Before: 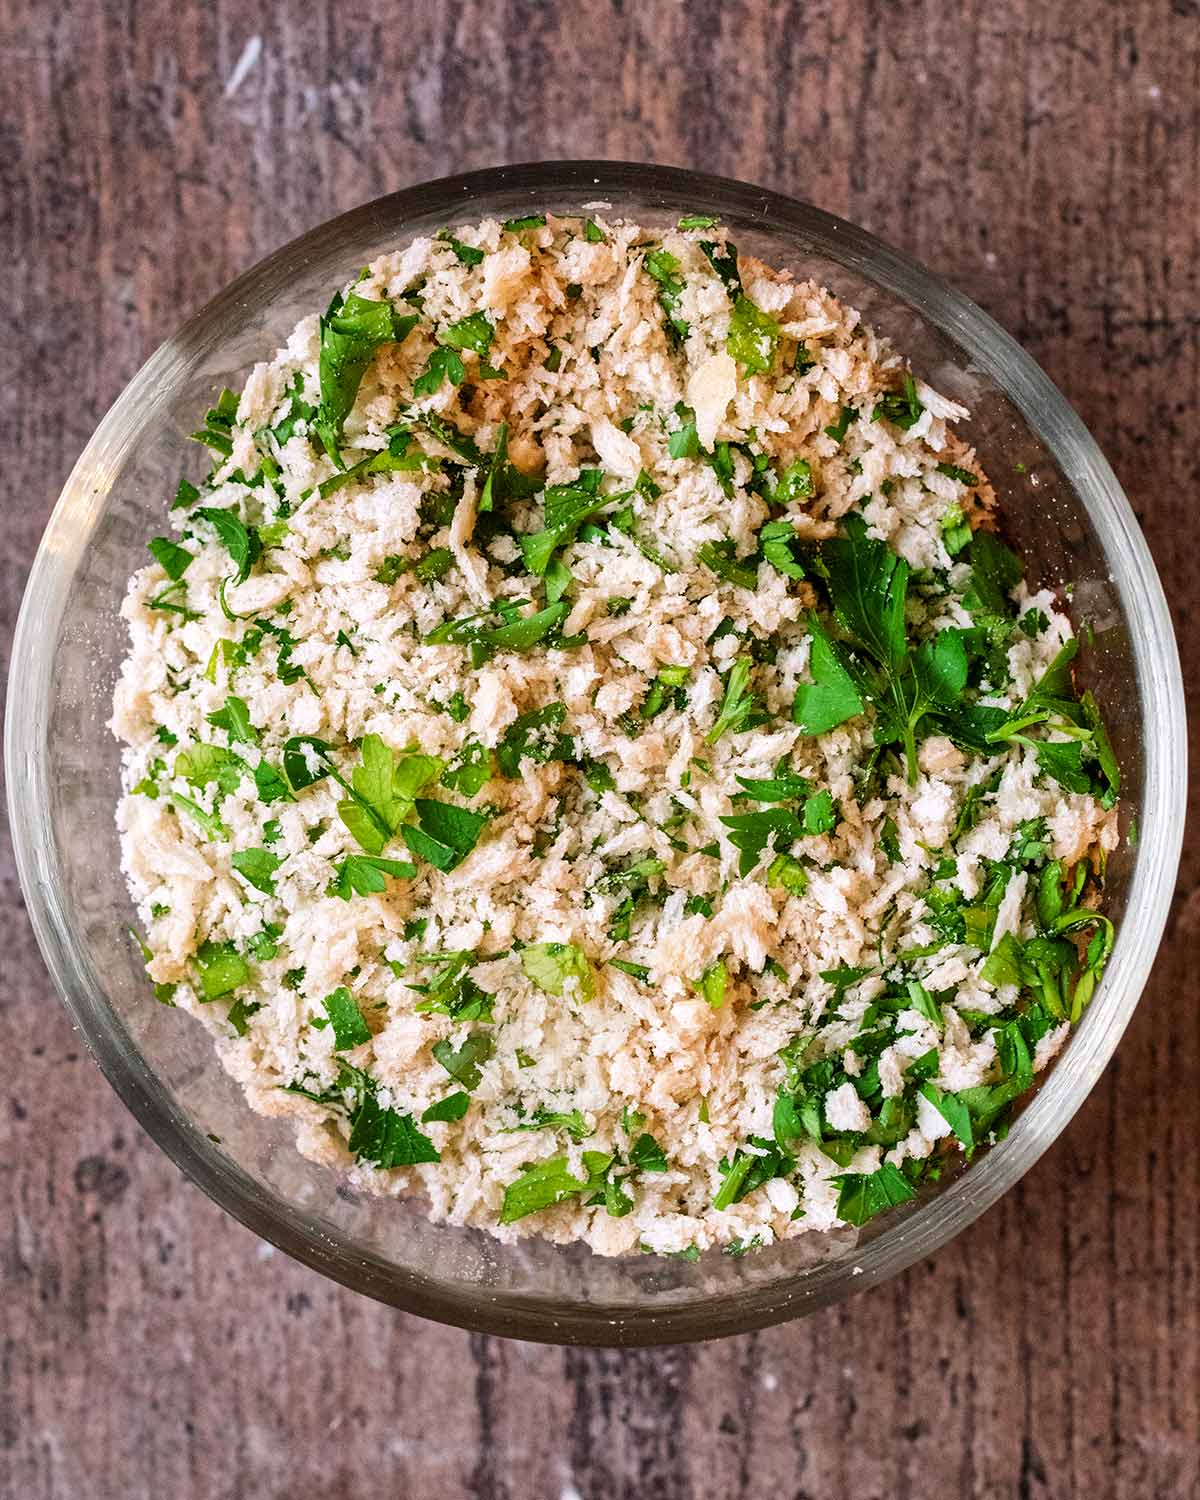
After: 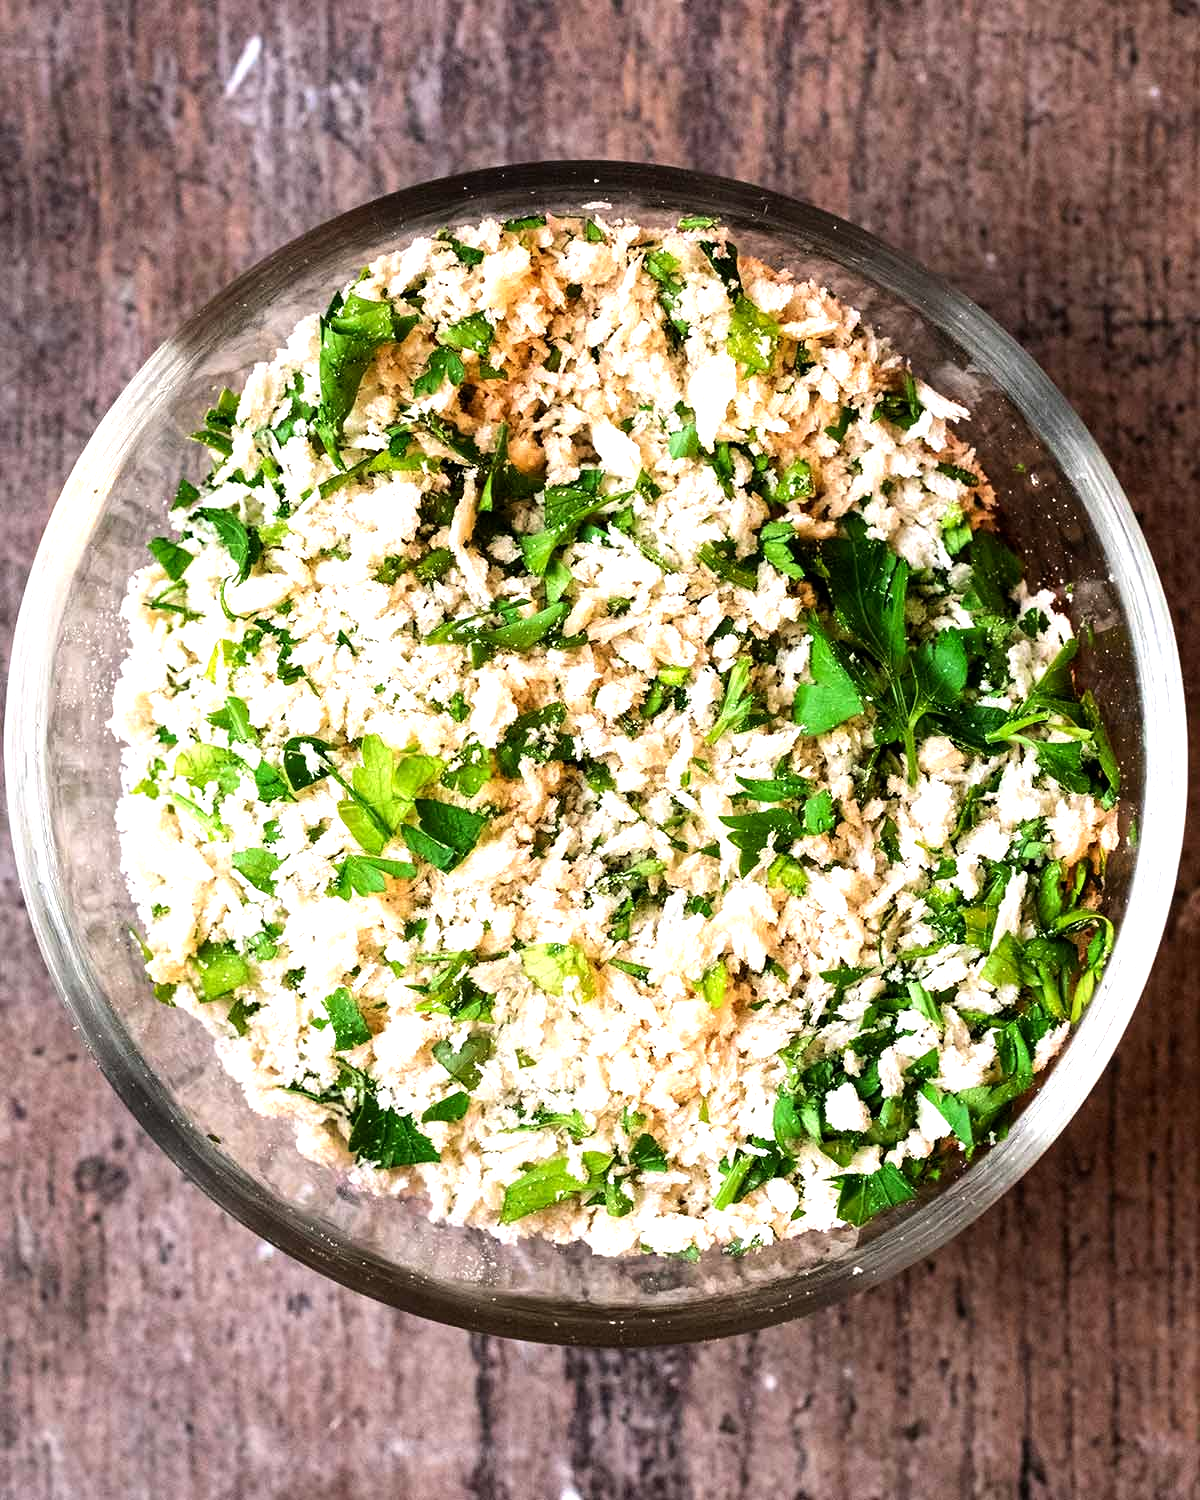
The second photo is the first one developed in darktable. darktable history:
exposure: black level correction 0.001, exposure 0.193 EV, compensate highlight preservation false
tone equalizer: -8 EV -0.755 EV, -7 EV -0.719 EV, -6 EV -0.574 EV, -5 EV -0.419 EV, -3 EV 0.402 EV, -2 EV 0.6 EV, -1 EV 0.681 EV, +0 EV 0.75 EV, smoothing diameter 2.13%, edges refinement/feathering 15.07, mask exposure compensation -1.57 EV, filter diffusion 5
